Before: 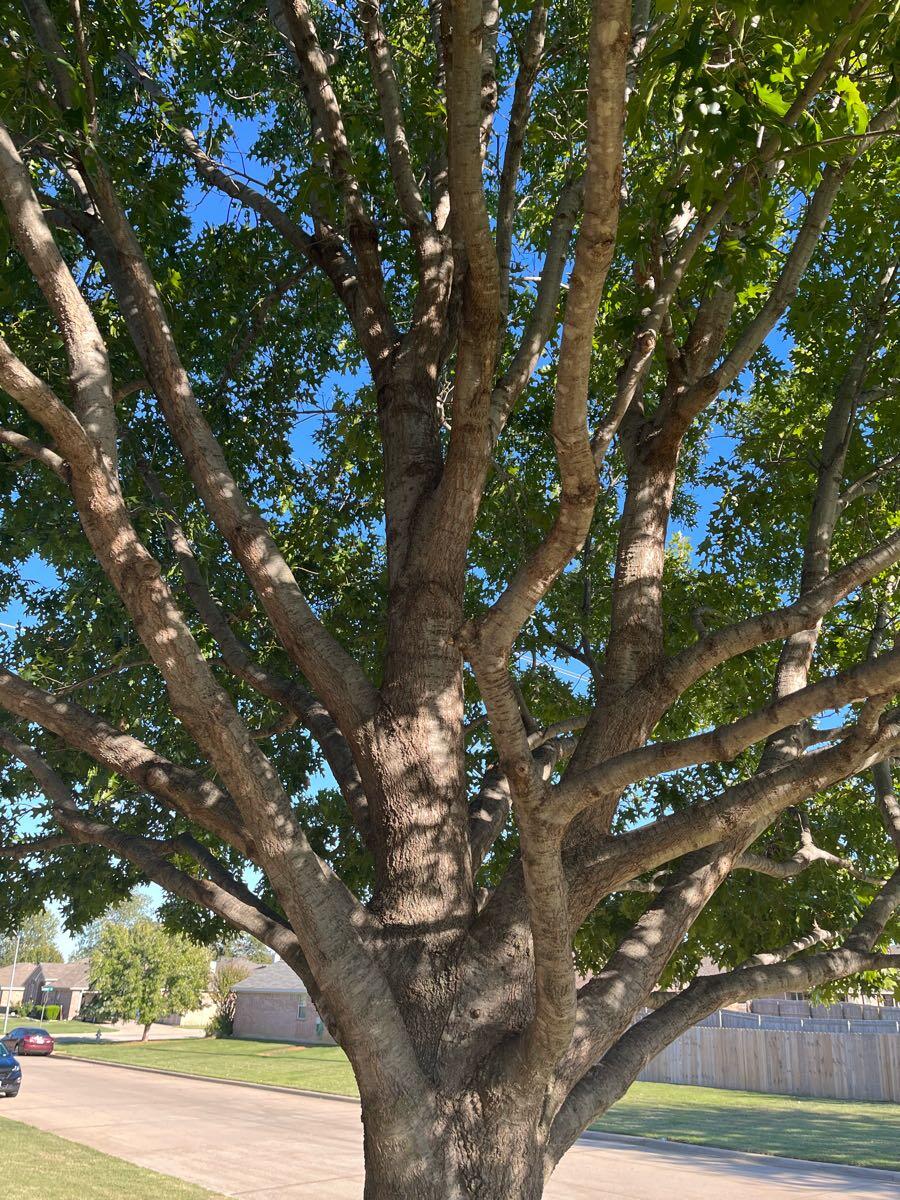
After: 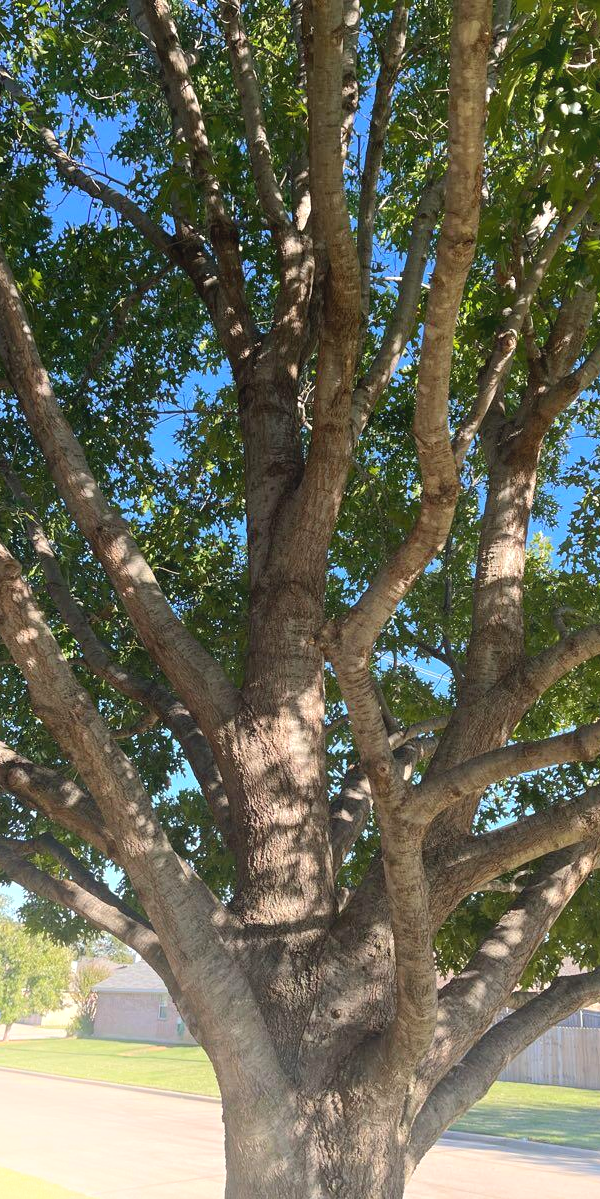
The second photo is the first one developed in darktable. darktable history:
crop and rotate: left 15.546%, right 17.787%
levels: levels [0, 0.476, 0.951]
bloom: threshold 82.5%, strength 16.25%
